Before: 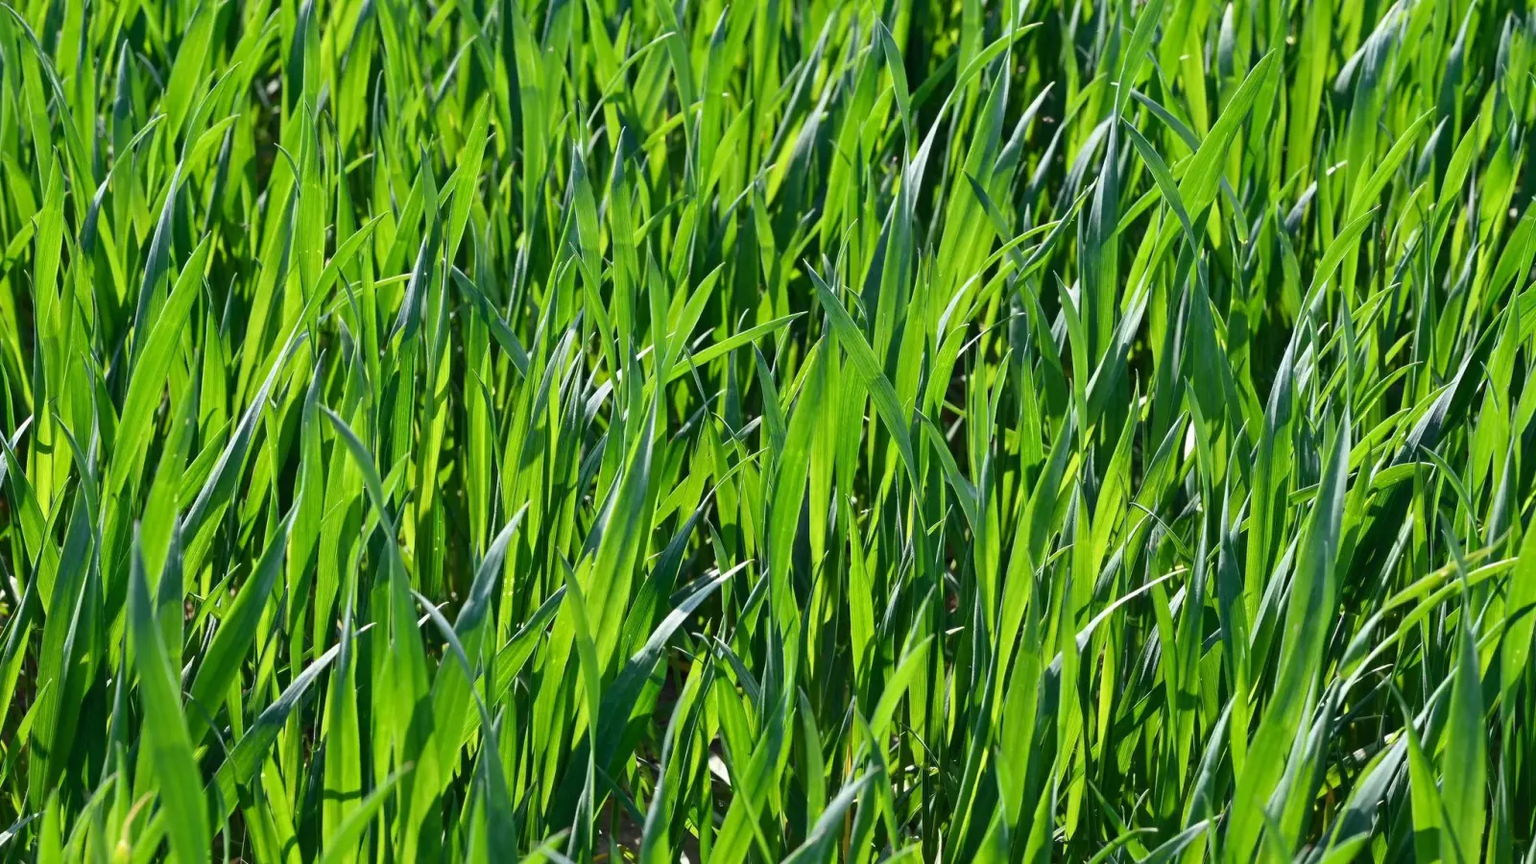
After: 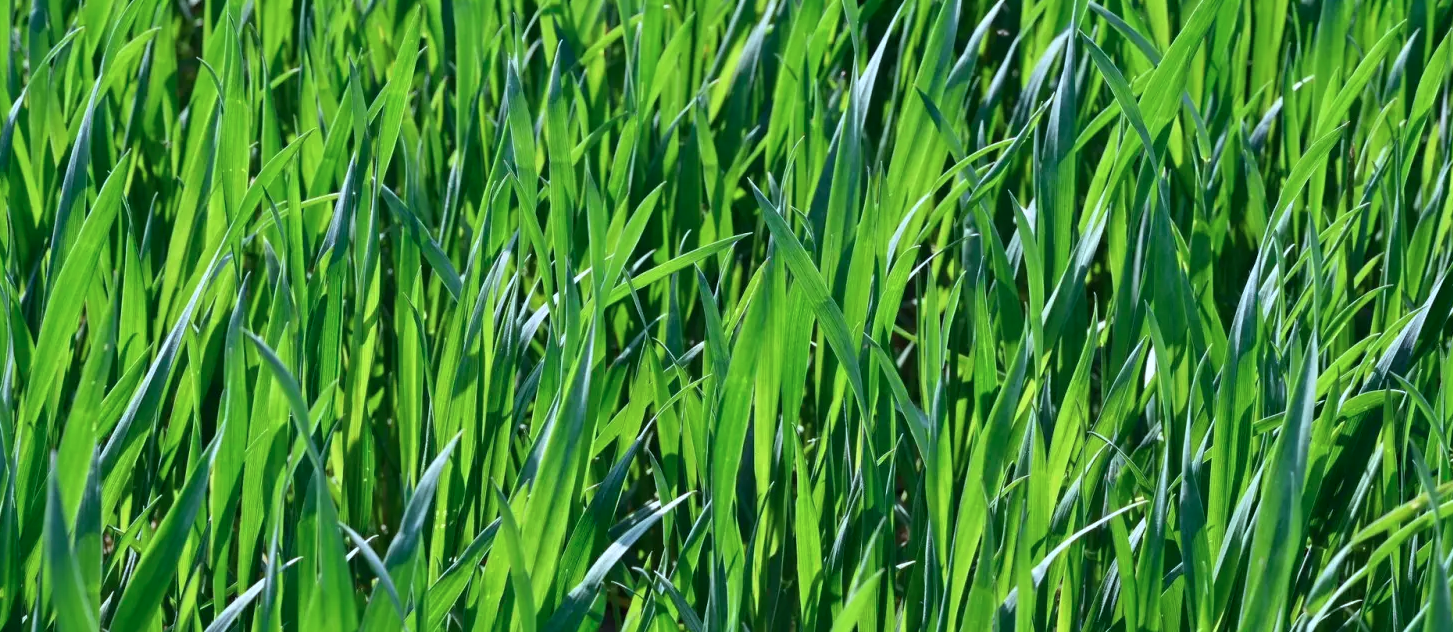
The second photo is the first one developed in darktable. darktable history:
crop: left 5.596%, top 10.314%, right 3.534%, bottom 19.395%
color calibration: x 0.37, y 0.377, temperature 4289.93 K
